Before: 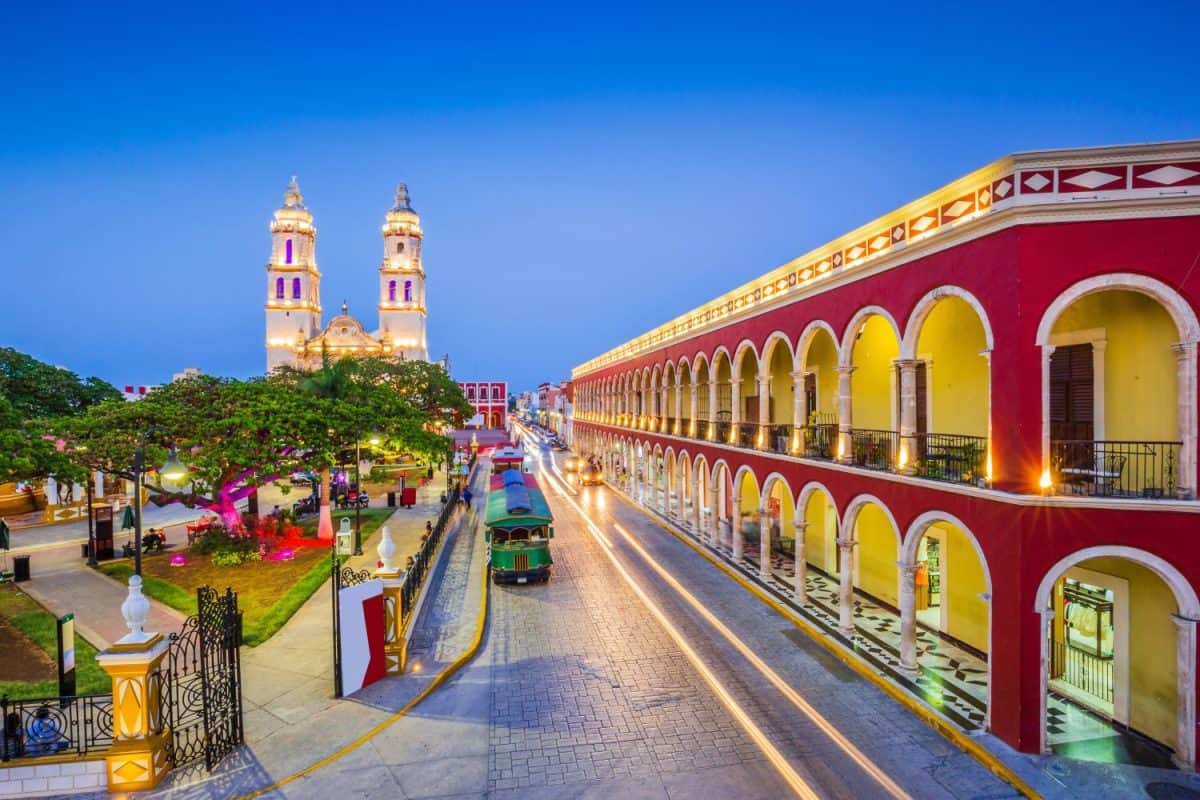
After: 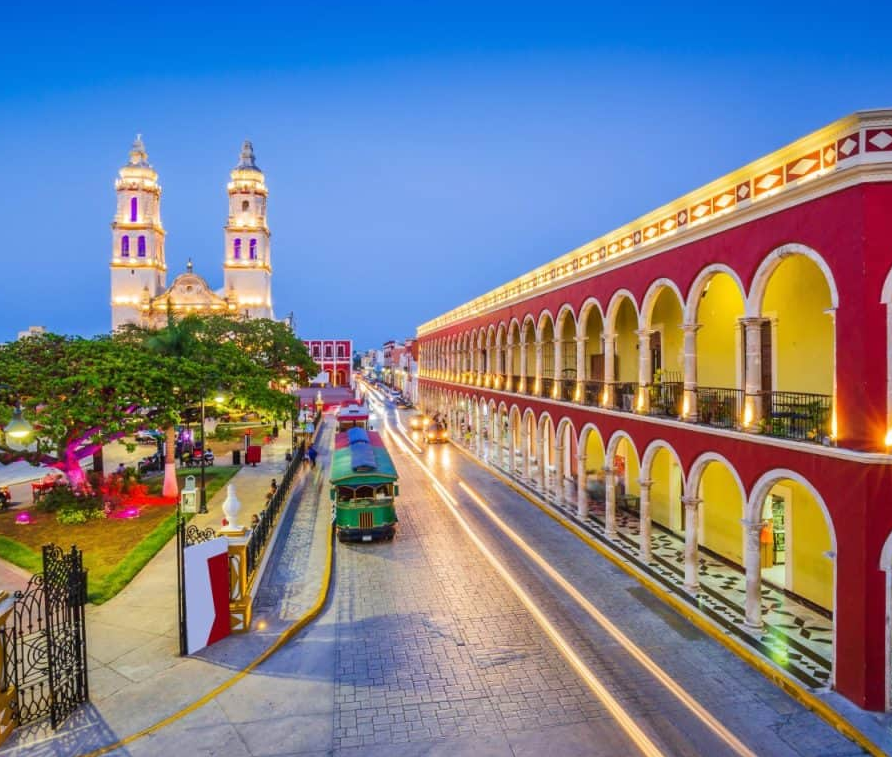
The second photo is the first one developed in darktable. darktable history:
crop and rotate: left 12.964%, top 5.295%, right 12.624%
